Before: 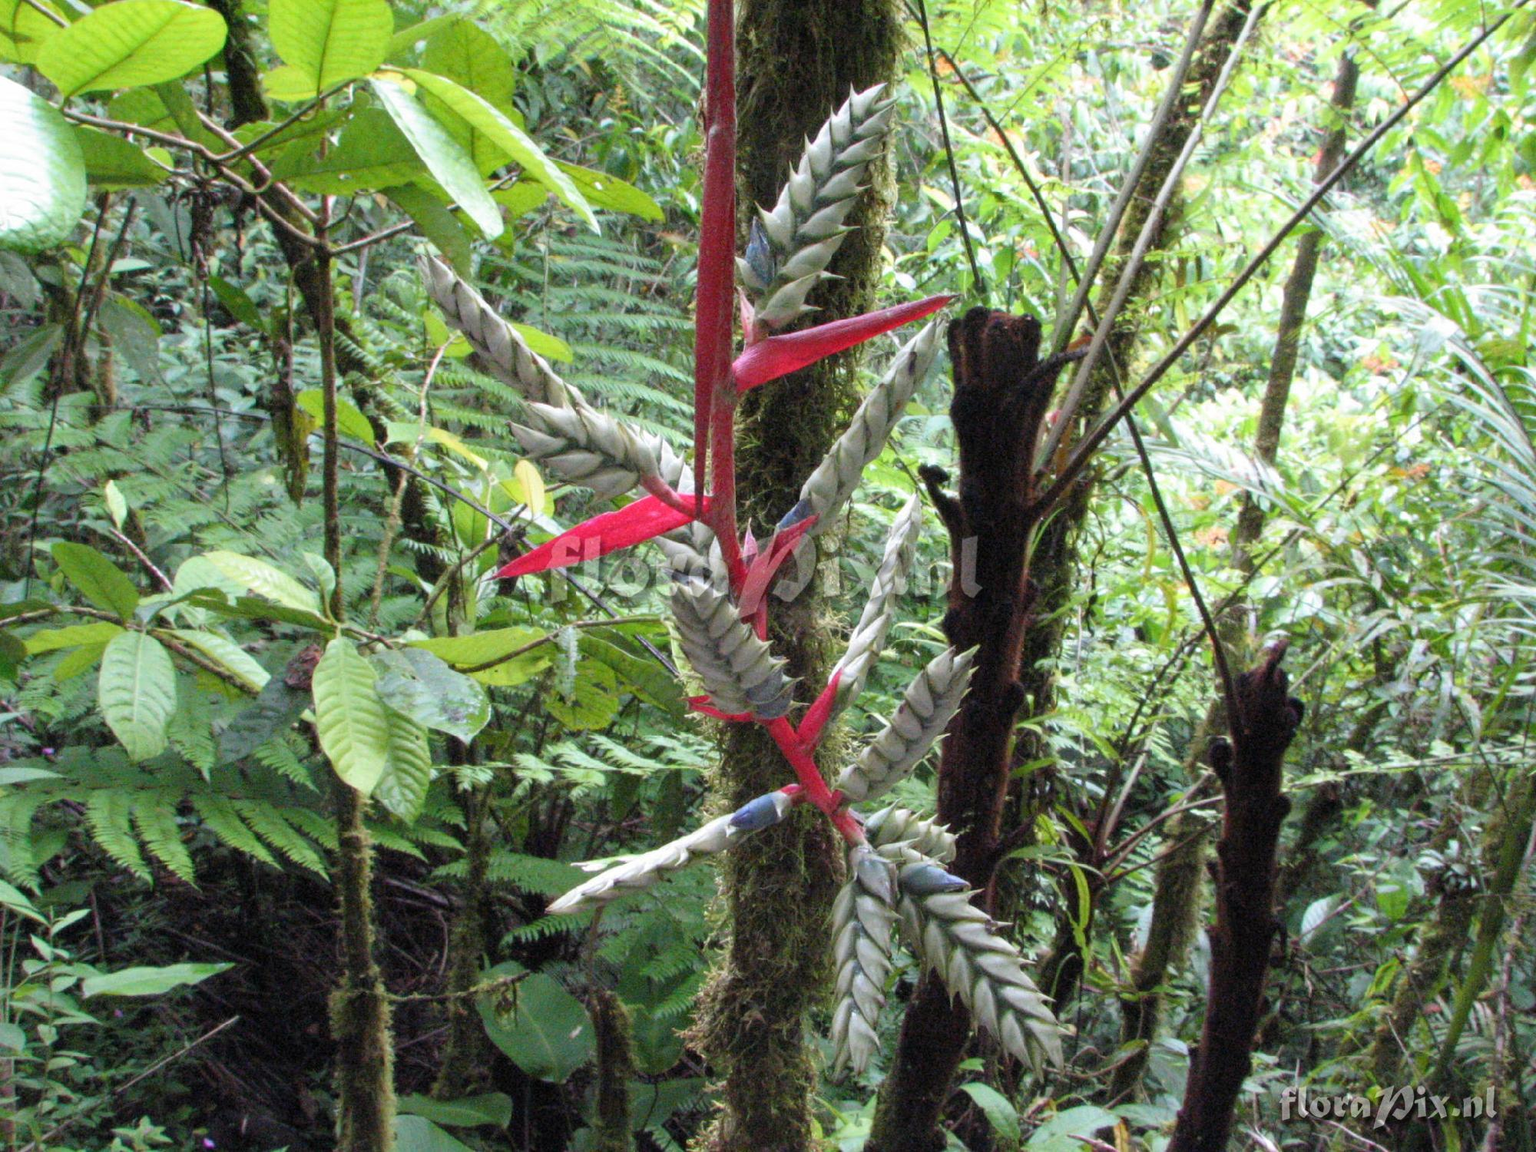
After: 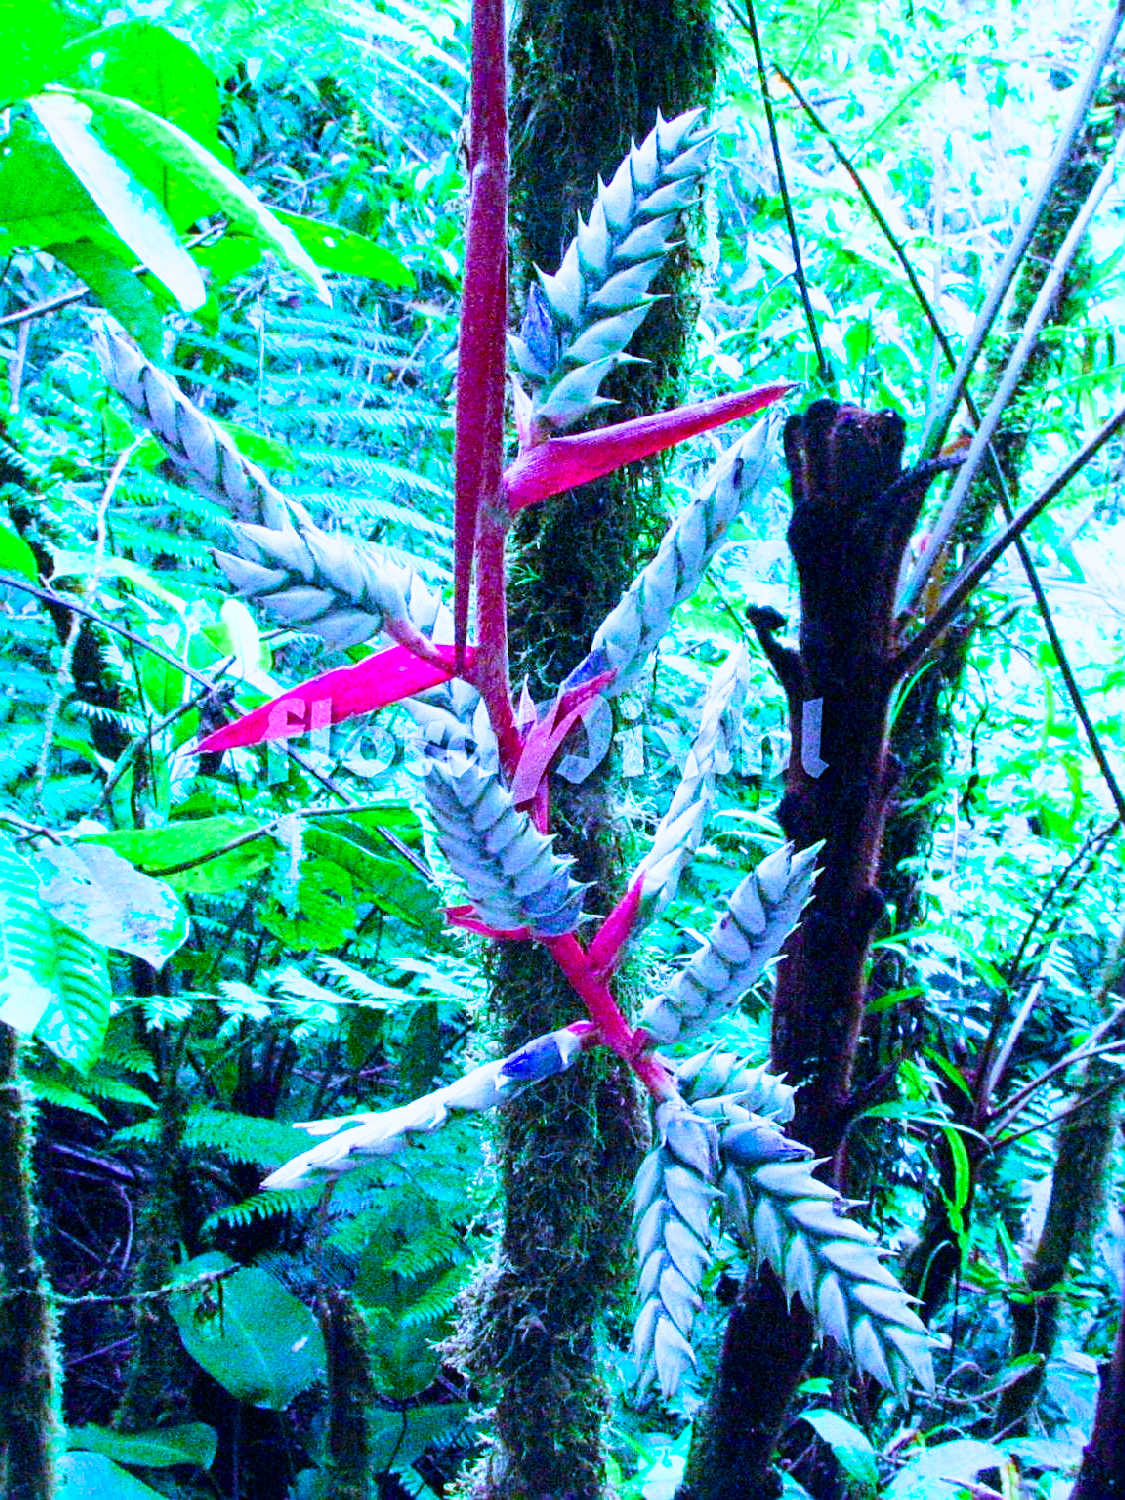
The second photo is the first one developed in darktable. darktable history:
color balance rgb: linear chroma grading › global chroma 50%, perceptual saturation grading › global saturation 2.34%, global vibrance 6.64%, contrast 12.71%, saturation formula JzAzBz (2021)
tone curve: curves: ch0 [(0, 0) (0.051, 0.021) (0.11, 0.069) (0.249, 0.235) (0.452, 0.526) (0.596, 0.713) (0.703, 0.83) (0.851, 0.938) (1, 1)]; ch1 [(0, 0) (0.1, 0.038) (0.318, 0.221) (0.413, 0.325) (0.443, 0.412) (0.483, 0.474) (0.503, 0.501) (0.516, 0.517) (0.548, 0.568) (0.569, 0.599) (0.594, 0.634) (0.666, 0.701) (1, 1)]; ch2 [(0, 0) (0.453, 0.435) (0.479, 0.476) (0.504, 0.5) (0.529, 0.537) (0.556, 0.583) (0.584, 0.618) (0.824, 0.815) (1, 1)], color space Lab, independent channels, preserve colors none
exposure: exposure 0.657 EV, compensate highlight preservation false
sharpen: on, module defaults
white balance: red 0.766, blue 1.537
crop and rotate: left 22.516%, right 21.234%
sigmoid: contrast 1.22, skew 0.65
